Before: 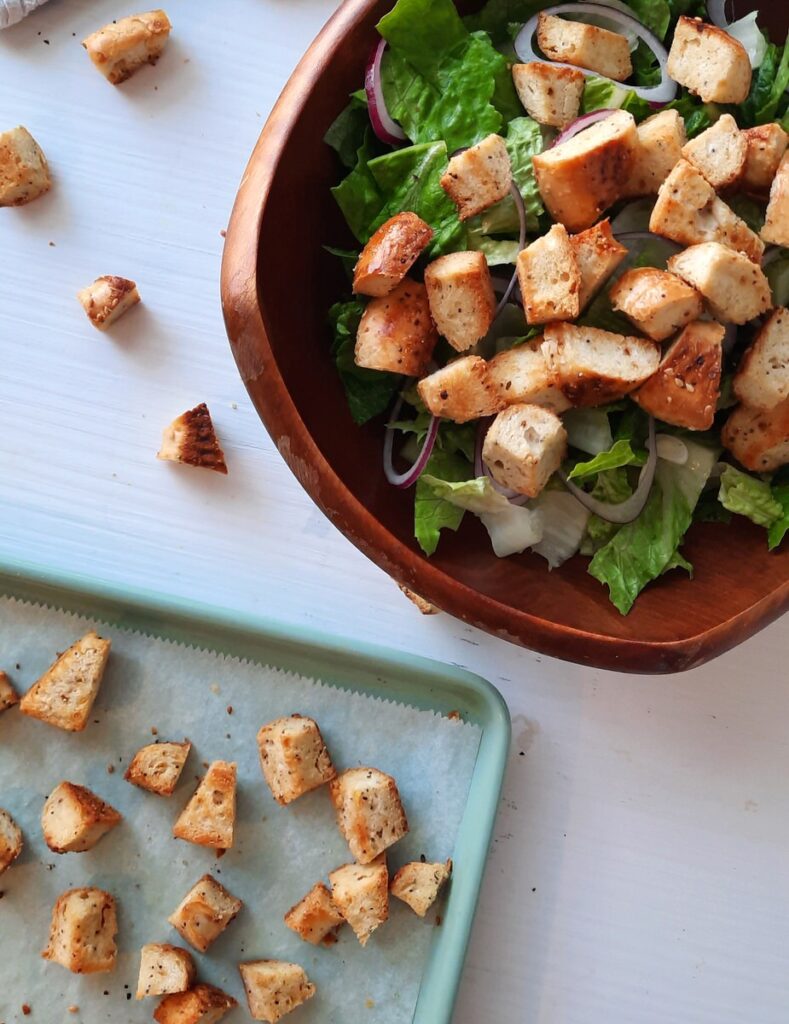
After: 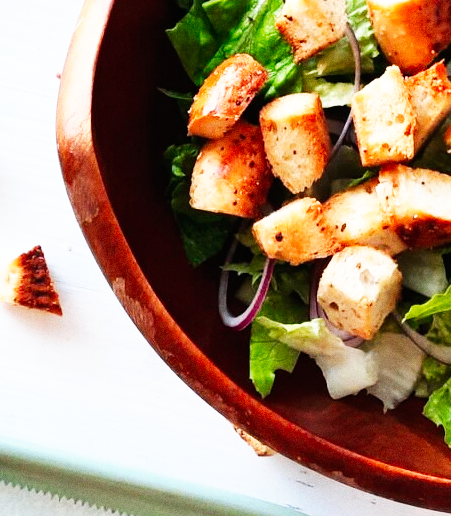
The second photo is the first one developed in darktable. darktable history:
base curve: curves: ch0 [(0, 0) (0.007, 0.004) (0.027, 0.03) (0.046, 0.07) (0.207, 0.54) (0.442, 0.872) (0.673, 0.972) (1, 1)], preserve colors none
grain: strength 26%
crop: left 20.932%, top 15.471%, right 21.848%, bottom 34.081%
